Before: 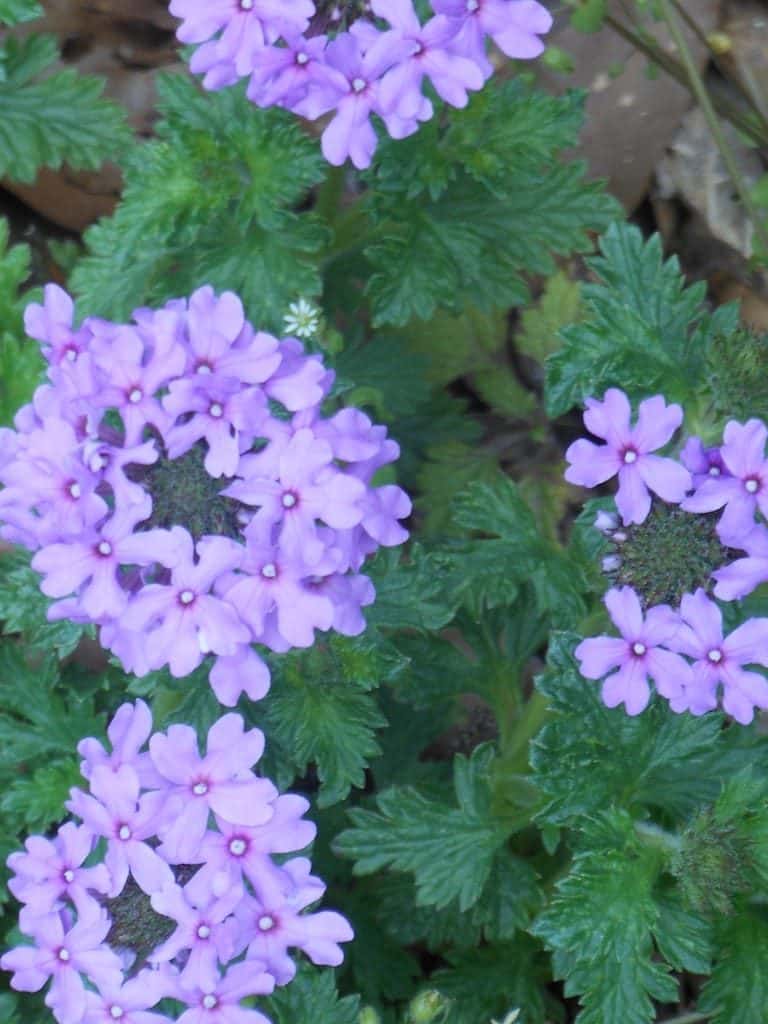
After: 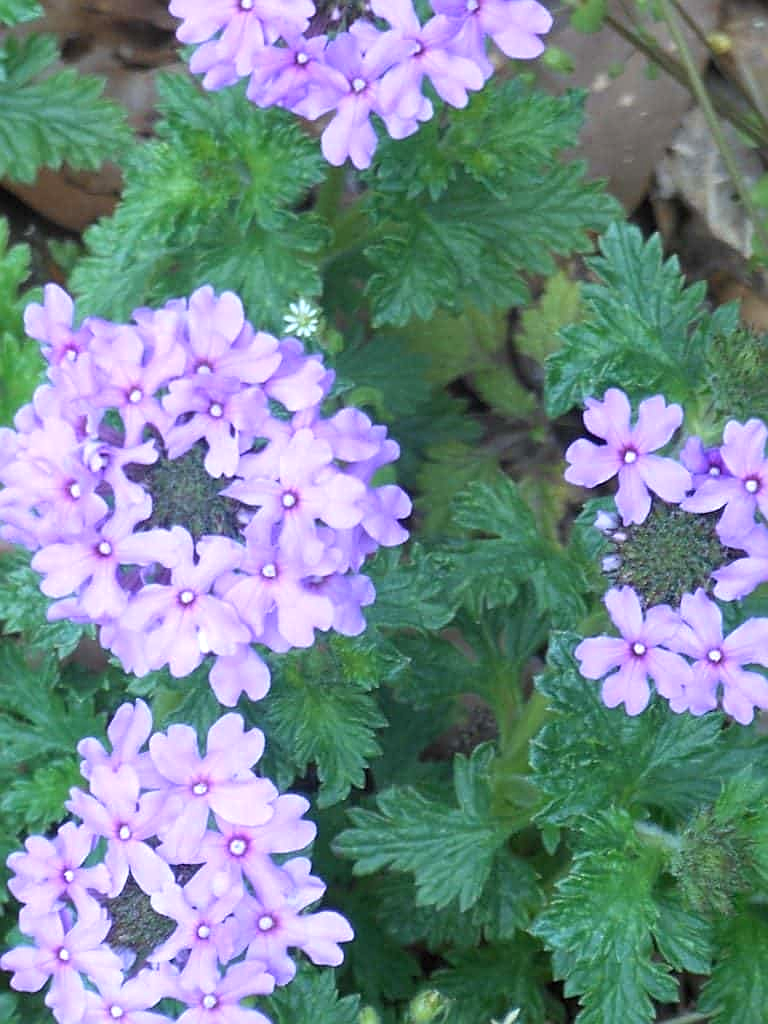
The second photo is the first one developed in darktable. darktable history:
sharpen: on, module defaults
exposure: exposure 0.485 EV, compensate highlight preservation false
